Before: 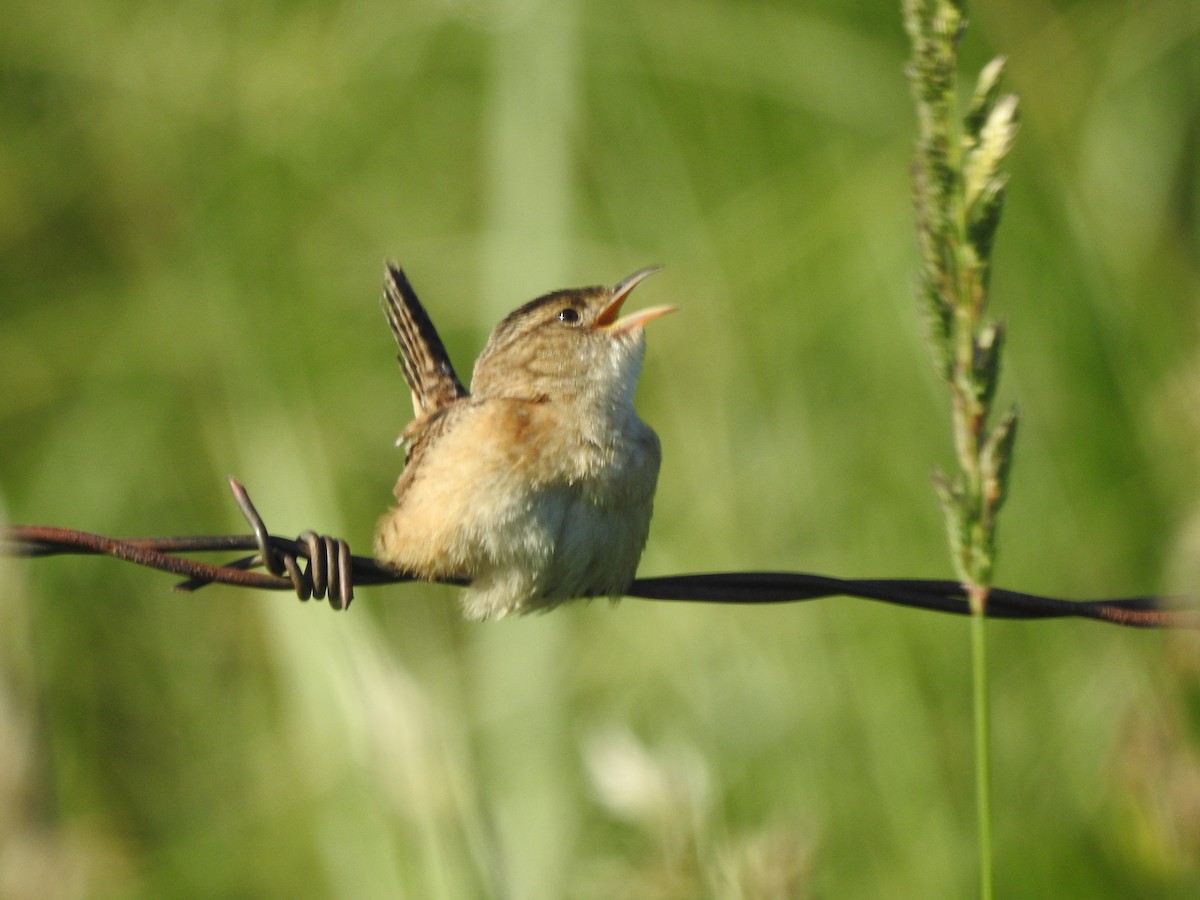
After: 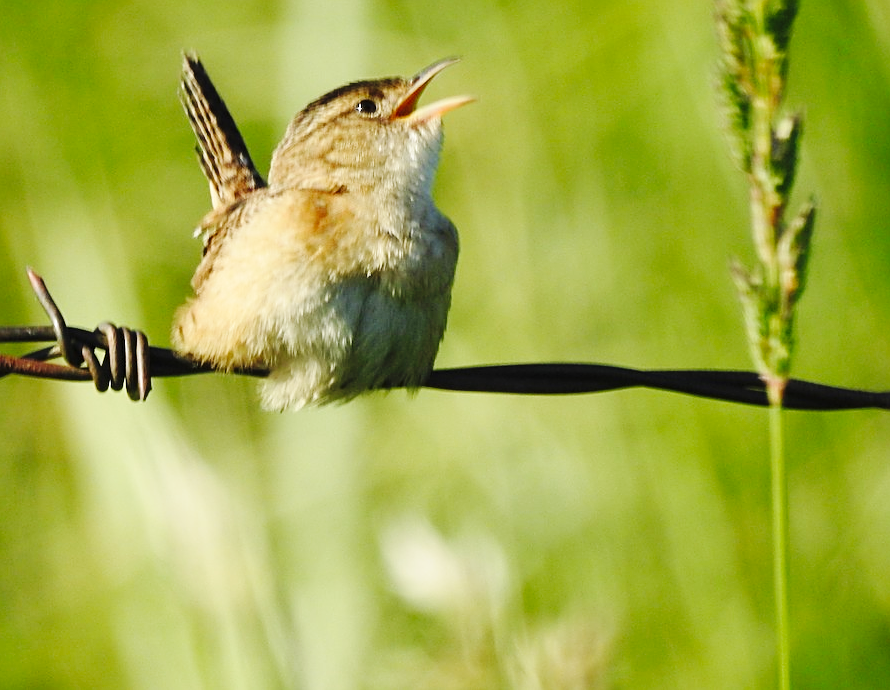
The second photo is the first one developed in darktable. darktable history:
base curve: curves: ch0 [(0, 0) (0.036, 0.025) (0.121, 0.166) (0.206, 0.329) (0.605, 0.79) (1, 1)], preserve colors none
crop: left 16.88%, top 23.322%, right 8.948%
sharpen: on, module defaults
